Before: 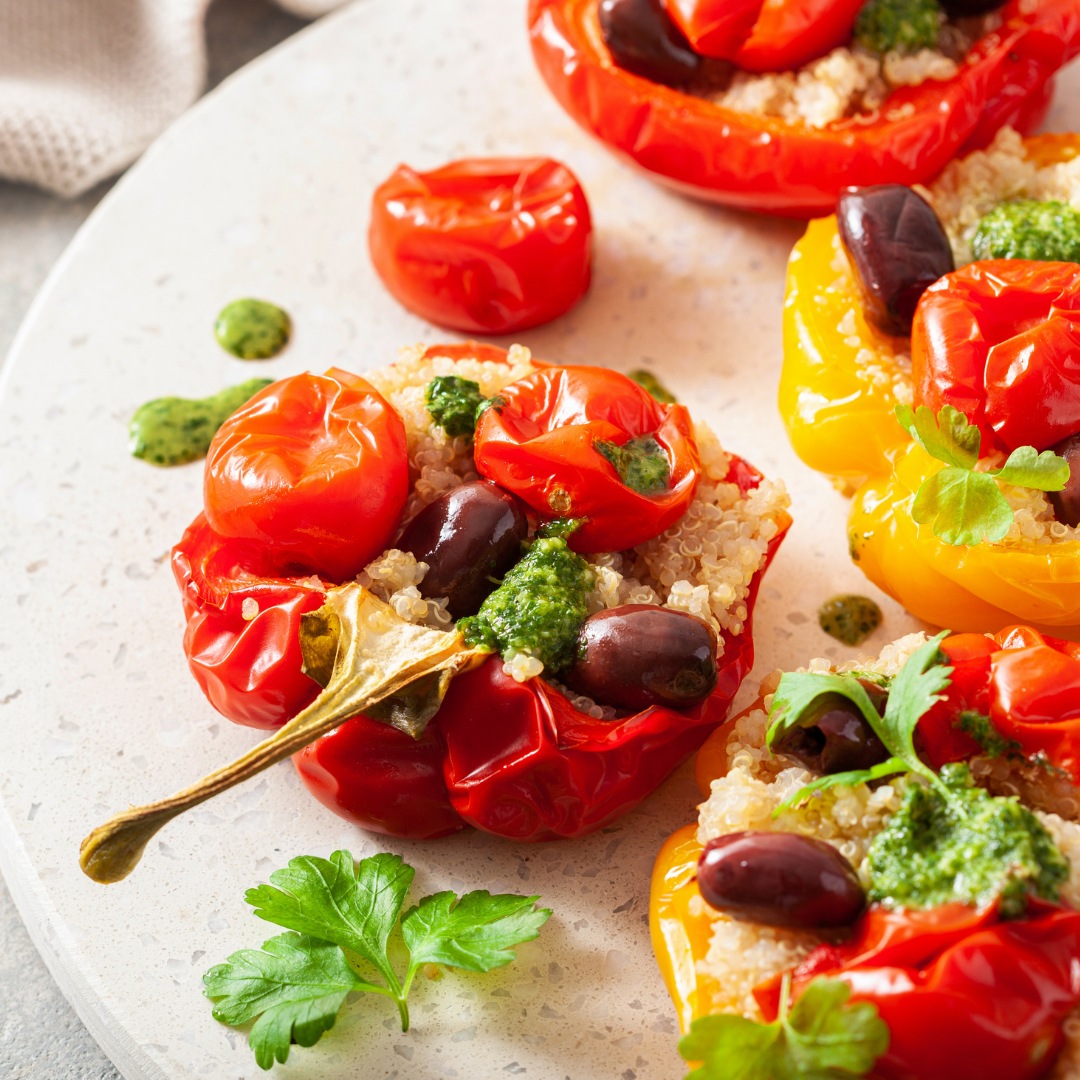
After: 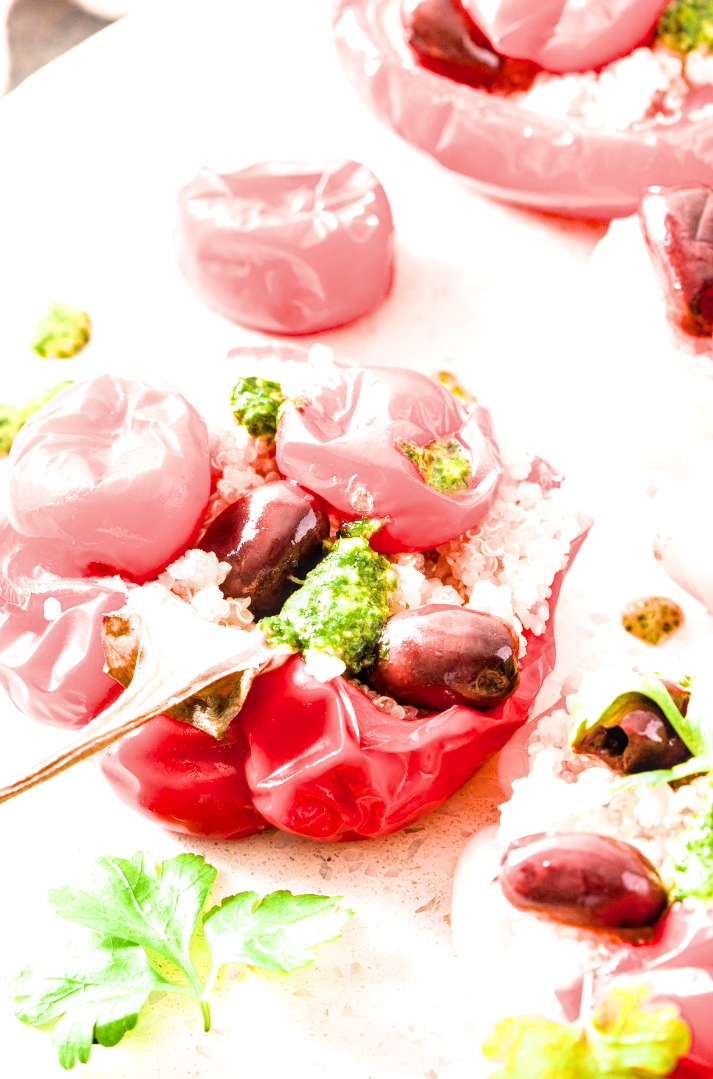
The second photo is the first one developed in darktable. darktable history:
crop and rotate: left 18.442%, right 15.508%
filmic rgb: black relative exposure -5 EV, hardness 2.88, contrast 1.3, highlights saturation mix -30%
local contrast: detail 130%
exposure: black level correction 0.001, exposure 2.607 EV, compensate exposure bias true, compensate highlight preservation false
